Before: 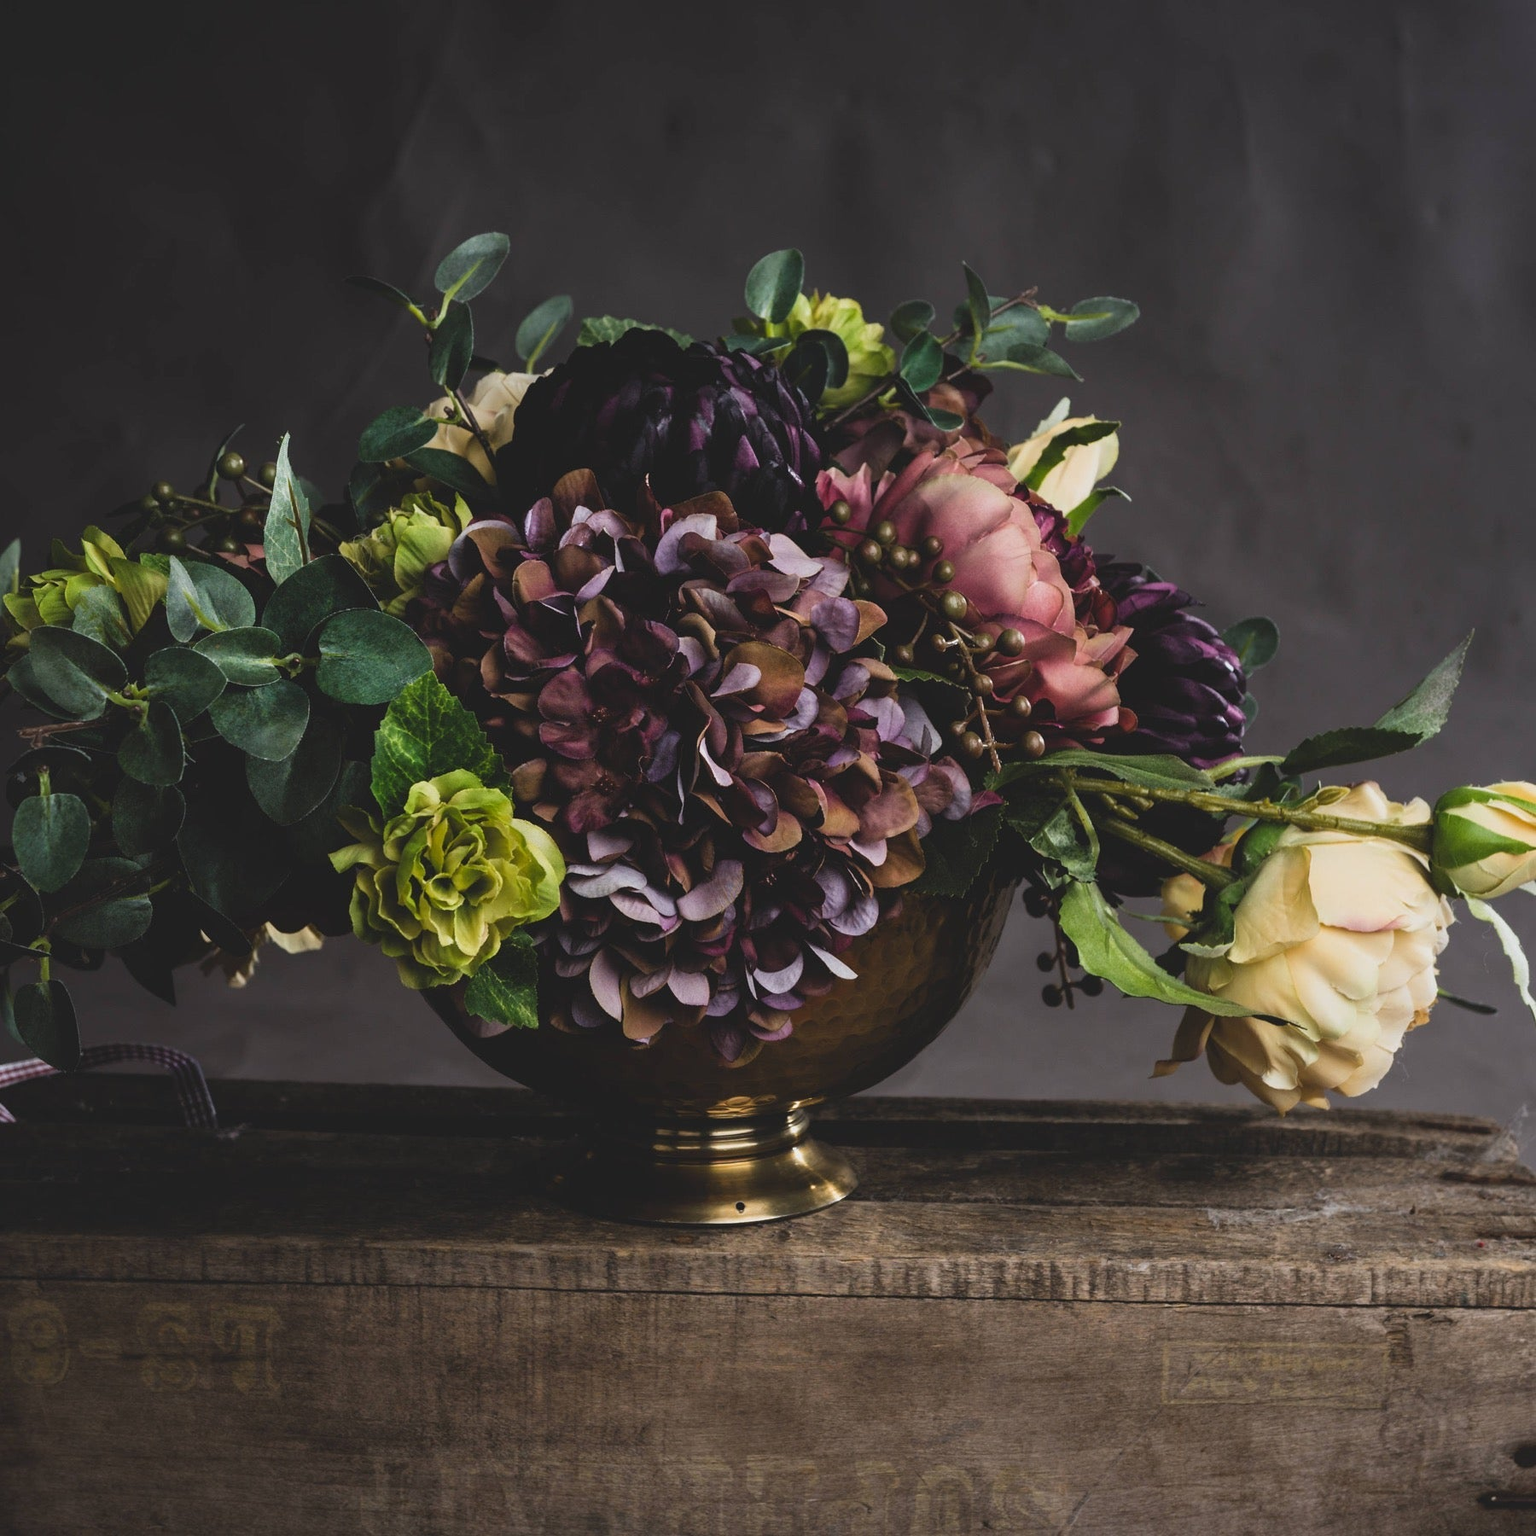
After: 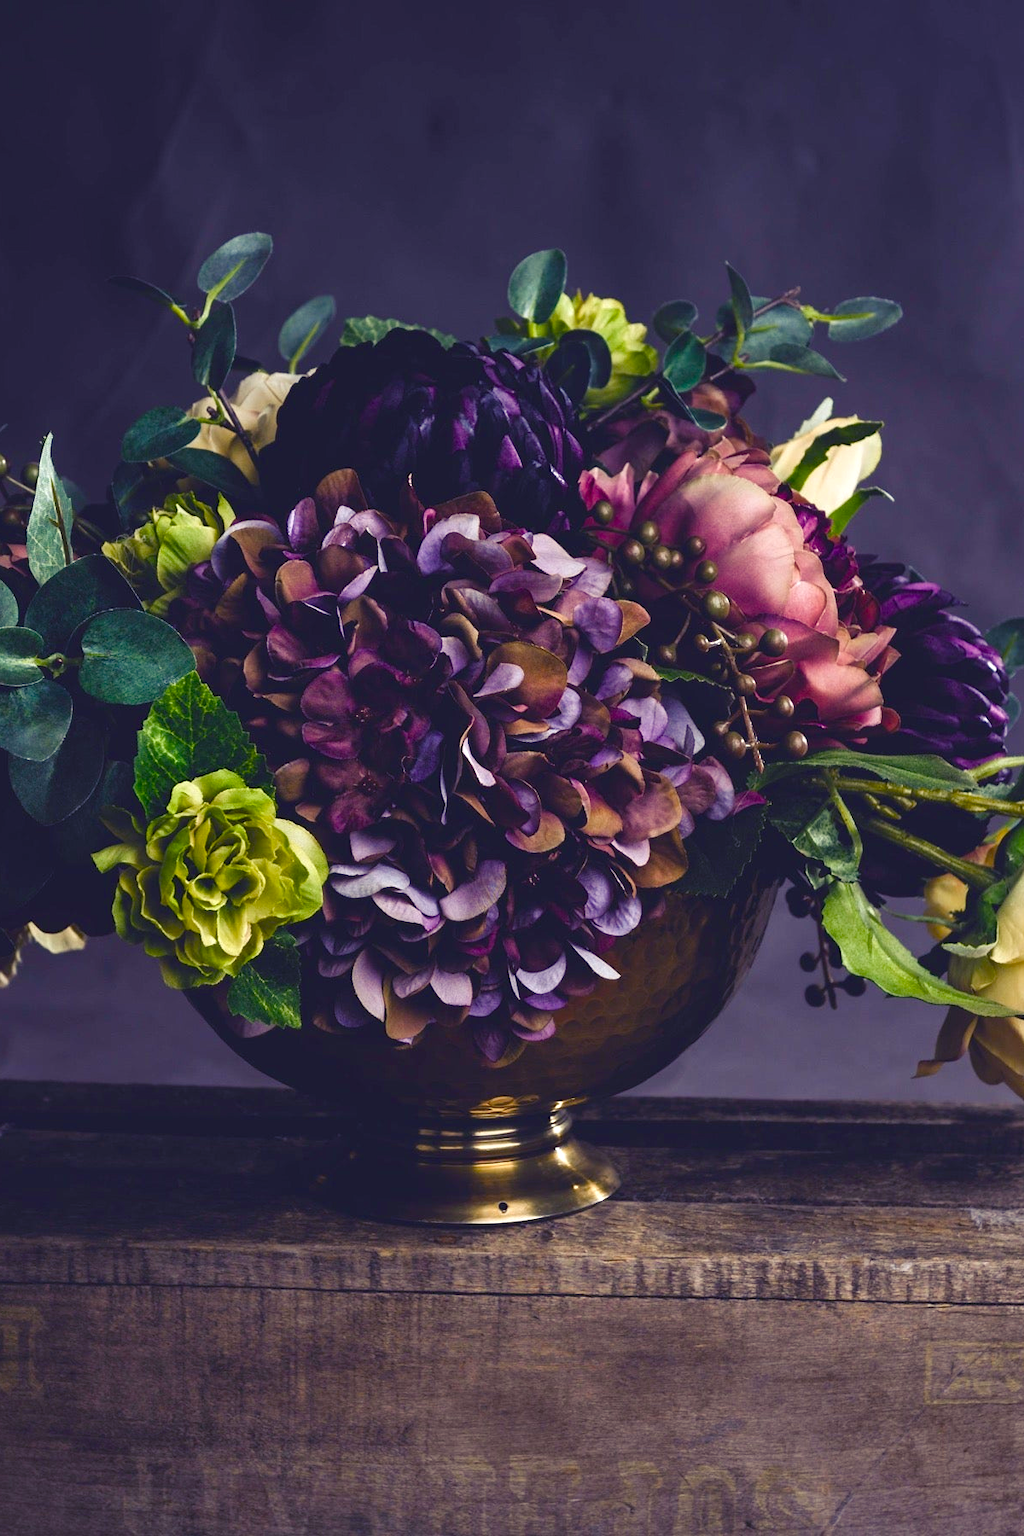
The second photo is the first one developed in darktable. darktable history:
crop and rotate: left 15.46%, right 17.83%
color balance rgb: shadows lift › luminance -28.692%, shadows lift › chroma 15.333%, shadows lift › hue 272.6°, power › hue 213.12°, linear chroma grading › global chroma 9.064%, perceptual saturation grading › global saturation 20%, perceptual saturation grading › highlights -49.495%, perceptual saturation grading › shadows 25.689%, perceptual brilliance grading › global brilliance 12.302%, global vibrance 20.261%
